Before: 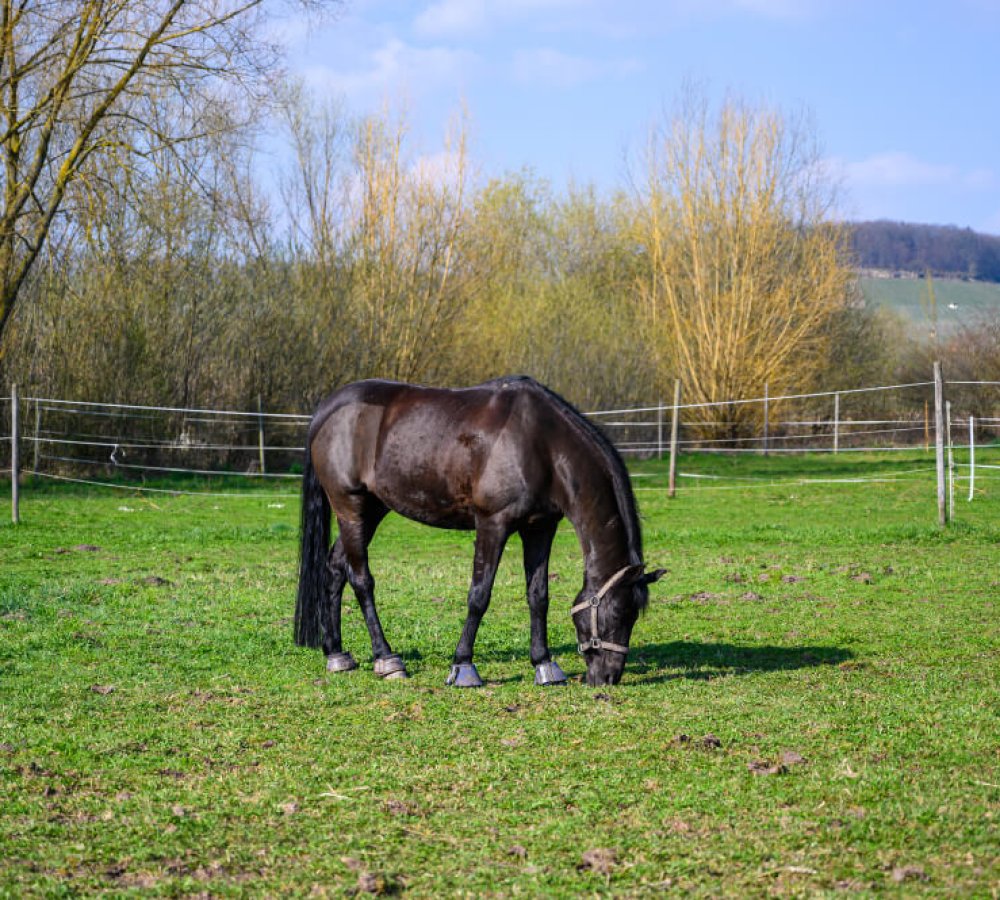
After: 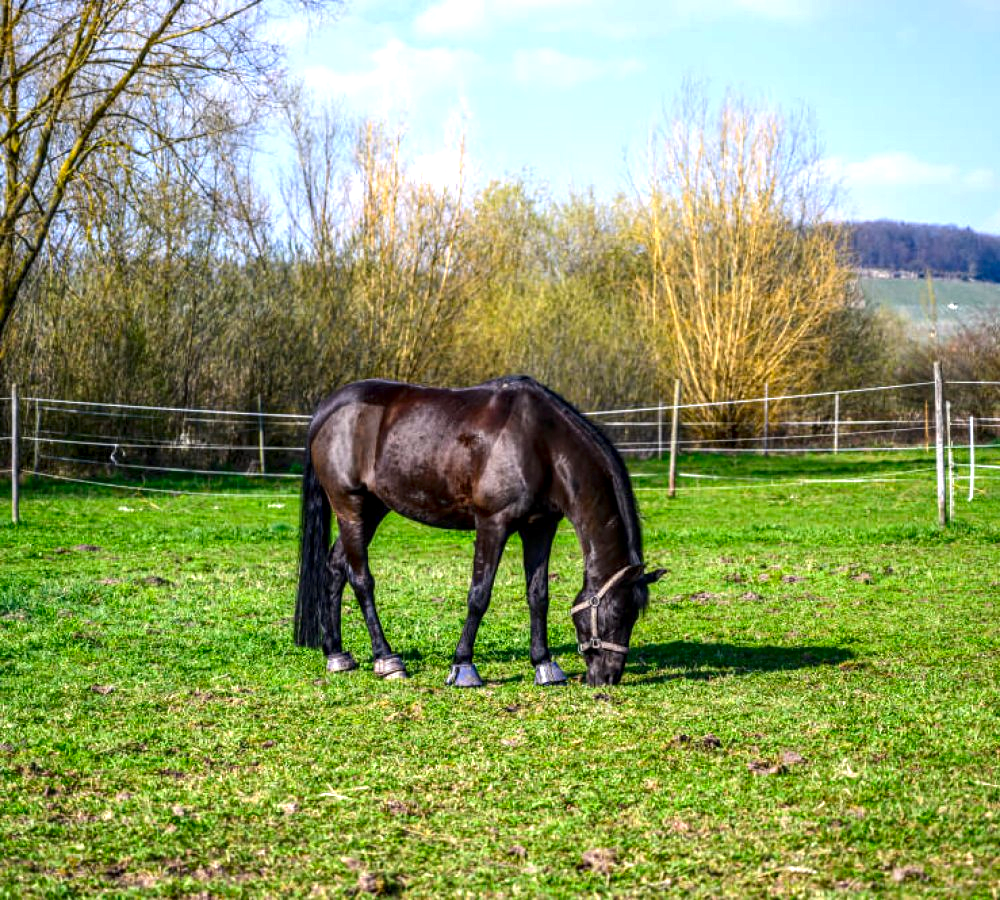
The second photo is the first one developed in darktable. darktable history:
local contrast: highlights 24%, detail 130%
color balance rgb: perceptual saturation grading › global saturation 0.156%, global vibrance 5.229%
contrast brightness saturation: contrast 0.065, brightness -0.149, saturation 0.116
exposure: black level correction 0, exposure 0.693 EV, compensate highlight preservation false
